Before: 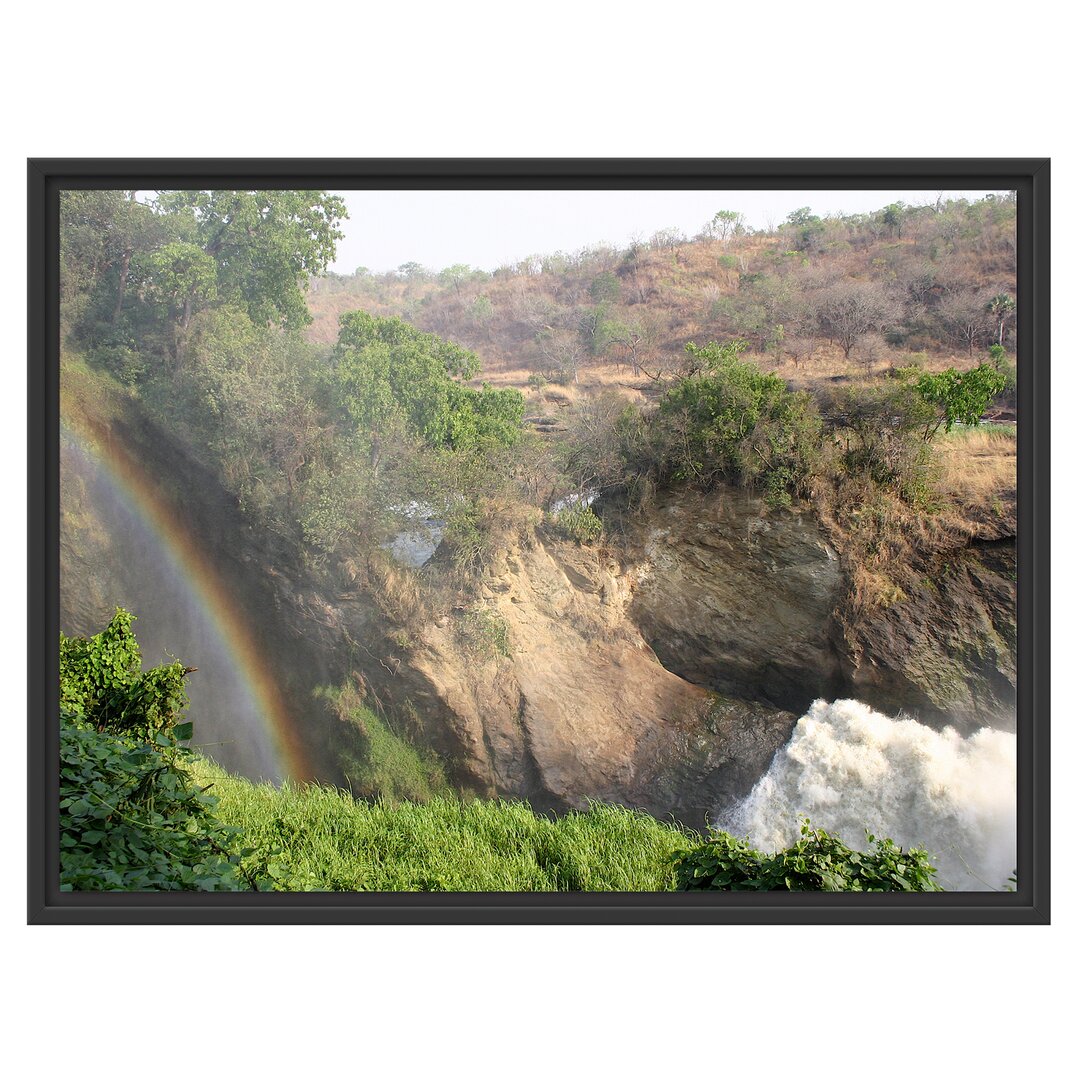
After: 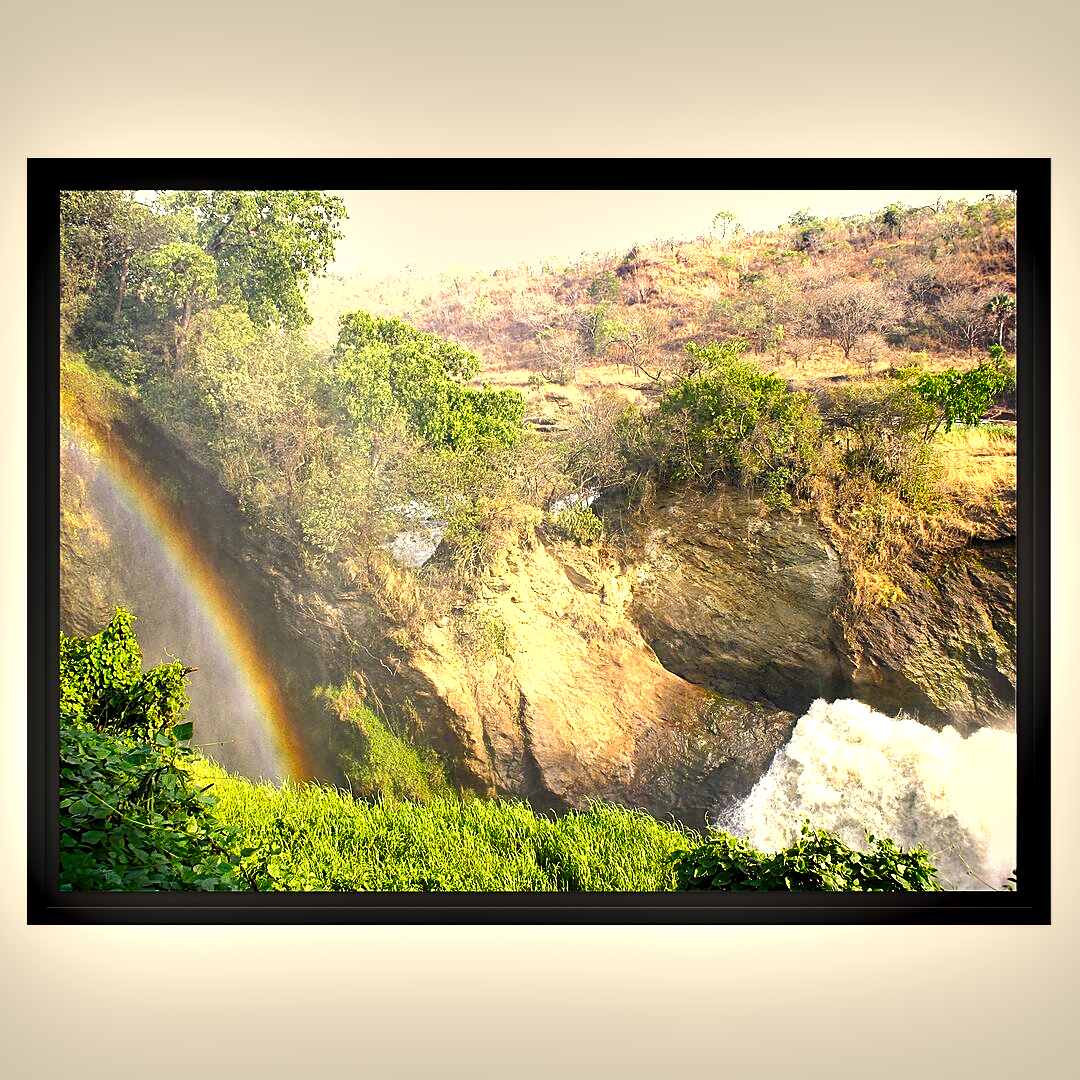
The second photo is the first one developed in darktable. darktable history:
sharpen: on, module defaults
shadows and highlights: soften with gaussian
color correction: highlights a* 1.41, highlights b* 17.08
color balance rgb: highlights gain › chroma 0.894%, highlights gain › hue 27.27°, perceptual saturation grading › global saturation 24.891%
exposure: black level correction 0, exposure 1.099 EV, compensate highlight preservation false
